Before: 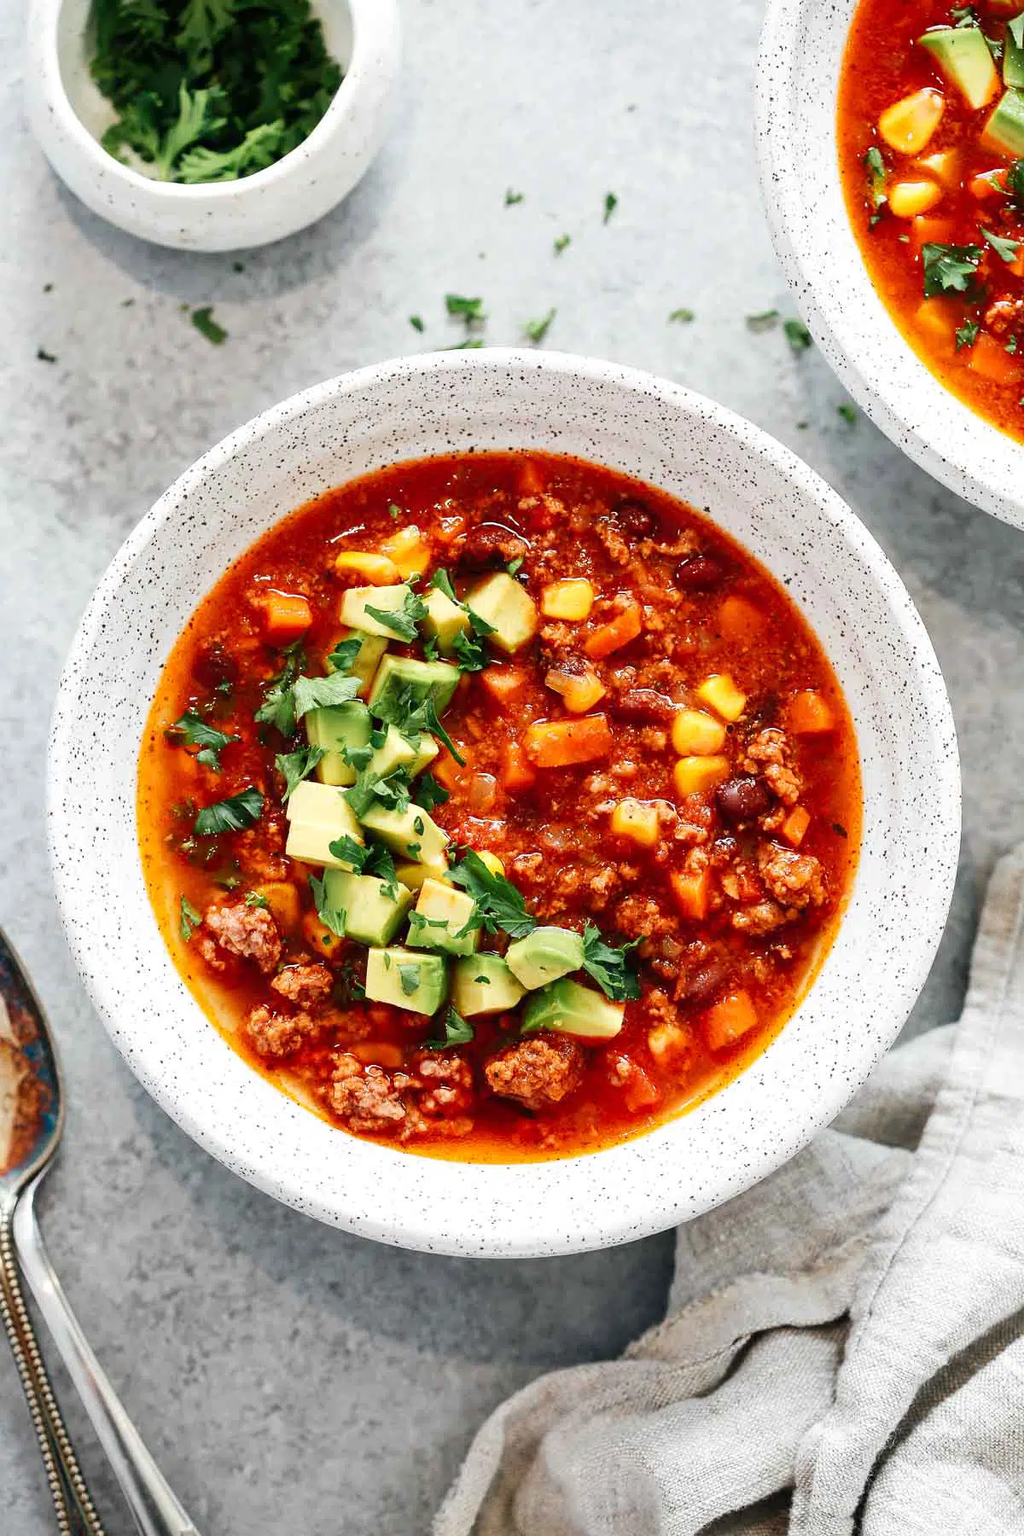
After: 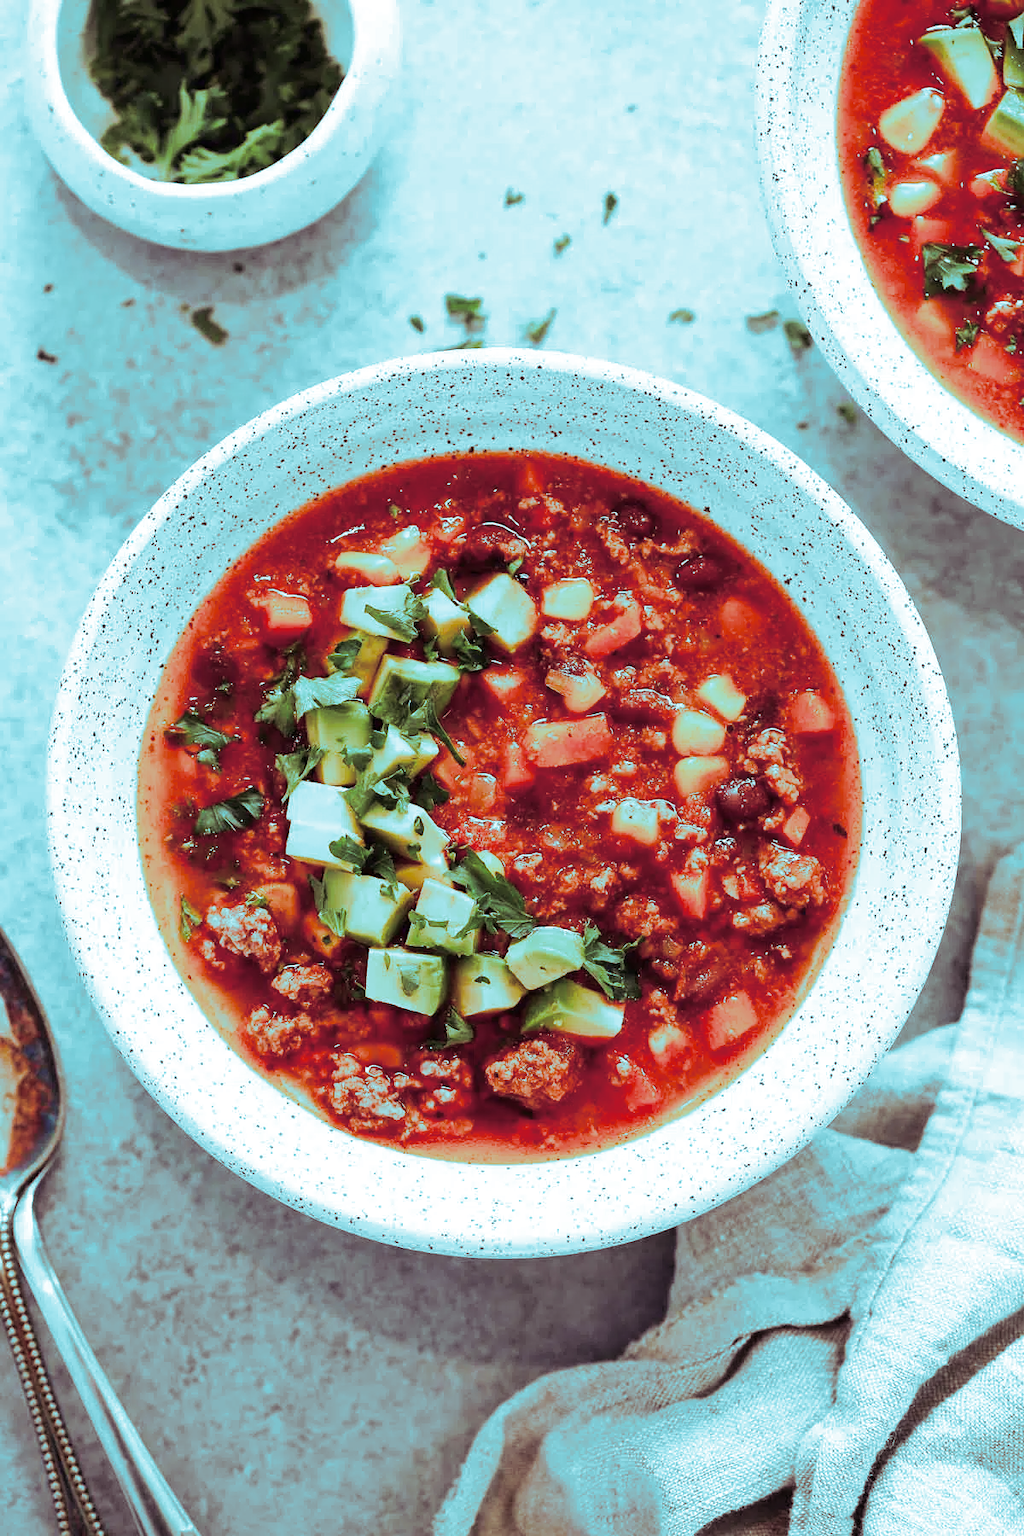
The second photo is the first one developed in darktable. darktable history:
split-toning: shadows › hue 327.6°, highlights › hue 198°, highlights › saturation 0.55, balance -21.25, compress 0%
white balance: emerald 1
